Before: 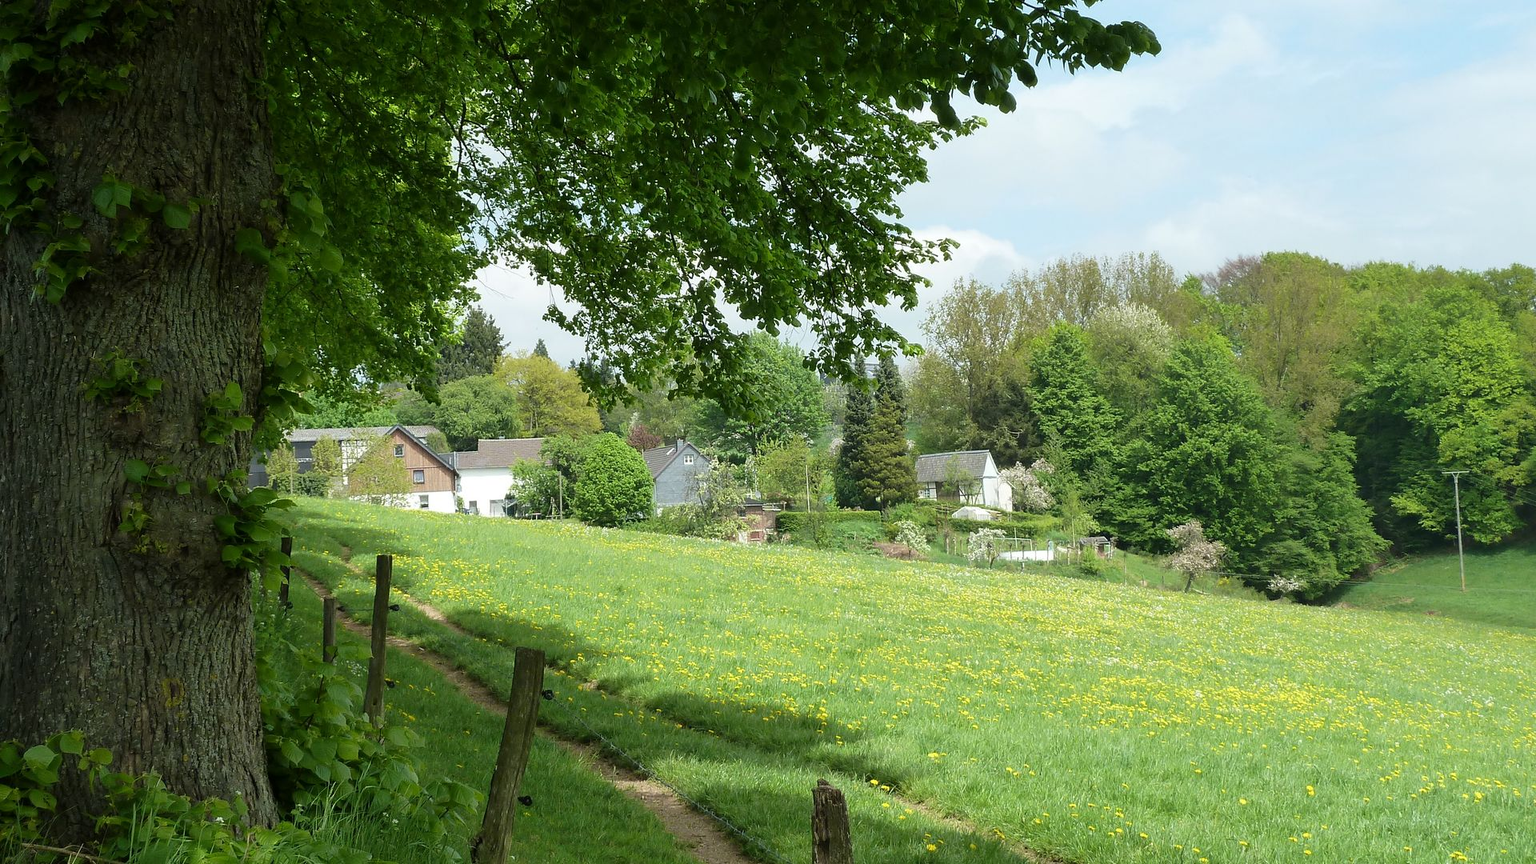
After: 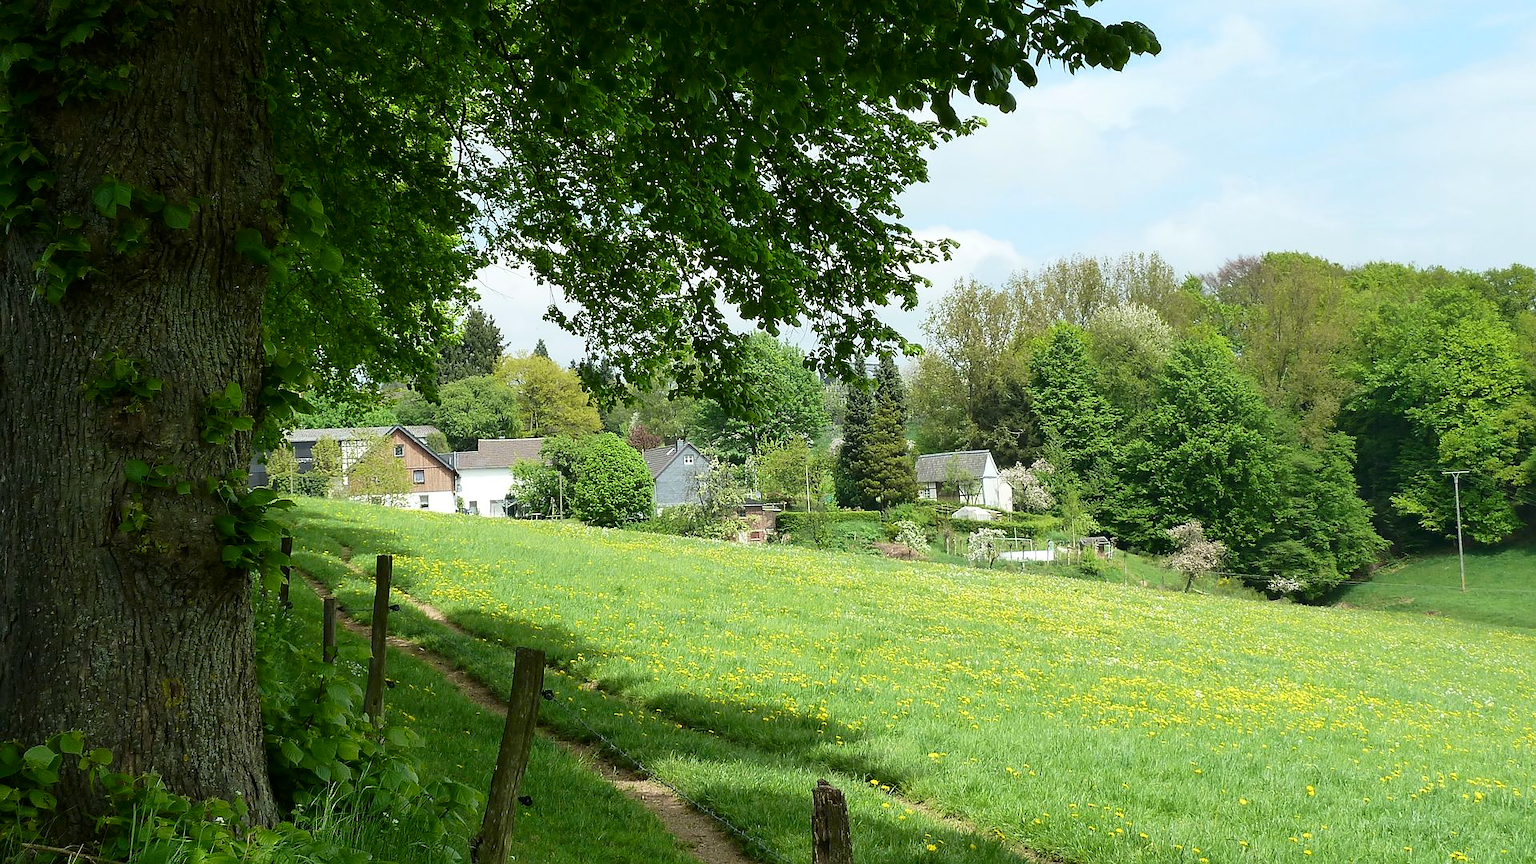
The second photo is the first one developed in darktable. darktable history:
contrast brightness saturation: contrast 0.146, brightness -0.01, saturation 0.103
sharpen: radius 0.999
